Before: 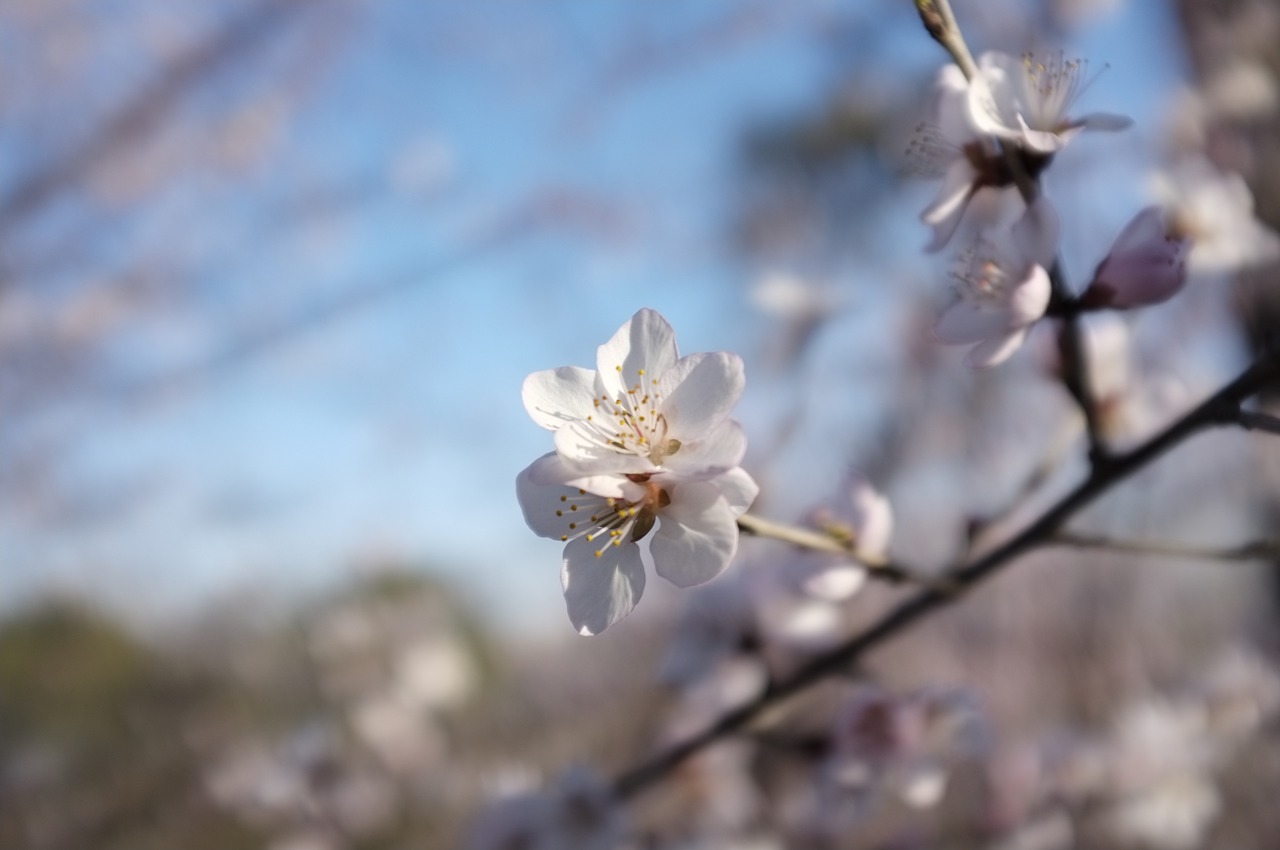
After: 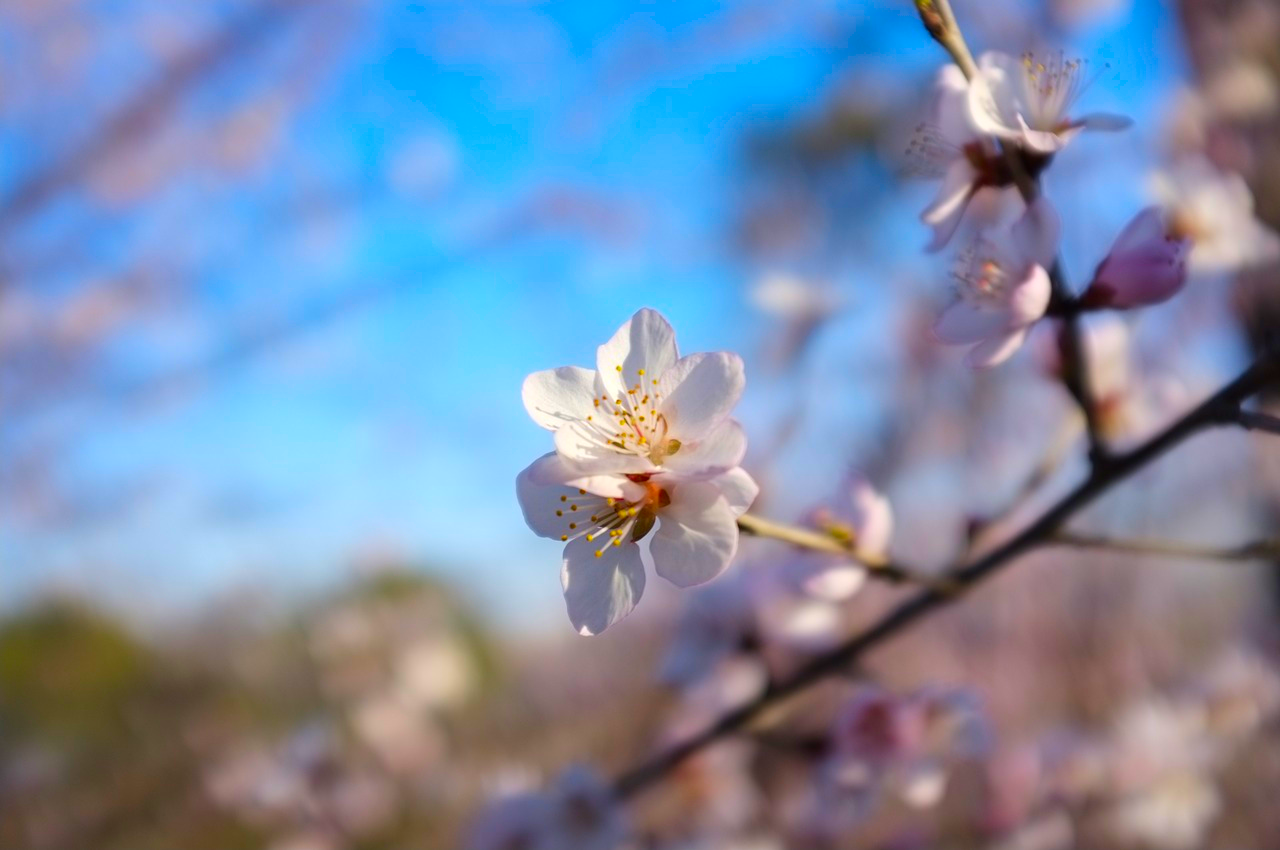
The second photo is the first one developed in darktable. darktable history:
color correction: highlights b* -0.04, saturation 2.11
